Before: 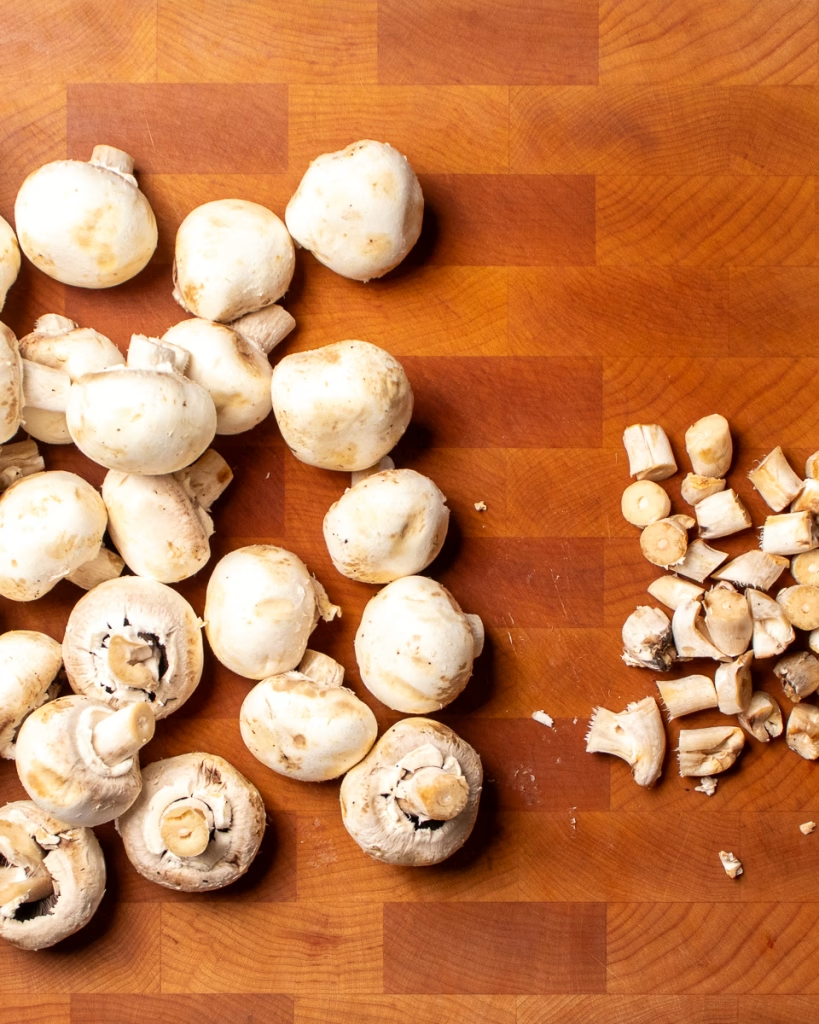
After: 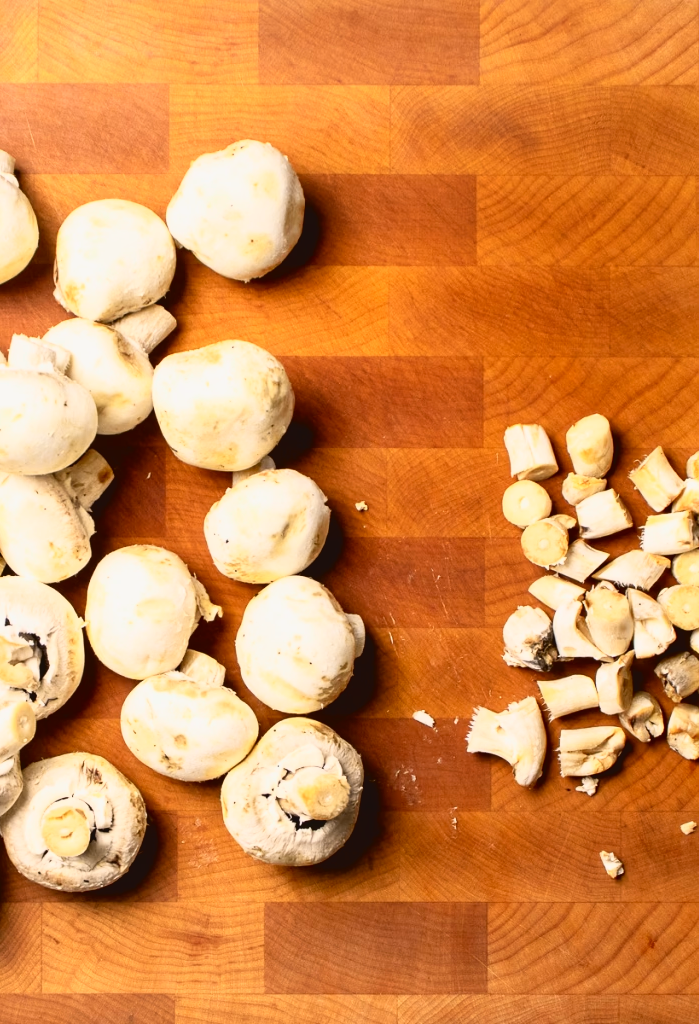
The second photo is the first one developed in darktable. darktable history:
crop and rotate: left 14.584%
color zones: curves: ch0 [(0, 0.497) (0.143, 0.5) (0.286, 0.5) (0.429, 0.483) (0.571, 0.116) (0.714, -0.006) (0.857, 0.28) (1, 0.497)]
tone curve: curves: ch0 [(0, 0.049) (0.113, 0.084) (0.285, 0.301) (0.673, 0.796) (0.845, 0.932) (0.994, 0.971)]; ch1 [(0, 0) (0.456, 0.424) (0.498, 0.5) (0.57, 0.557) (0.631, 0.635) (1, 1)]; ch2 [(0, 0) (0.395, 0.398) (0.44, 0.456) (0.502, 0.507) (0.55, 0.559) (0.67, 0.702) (1, 1)], color space Lab, independent channels, preserve colors none
